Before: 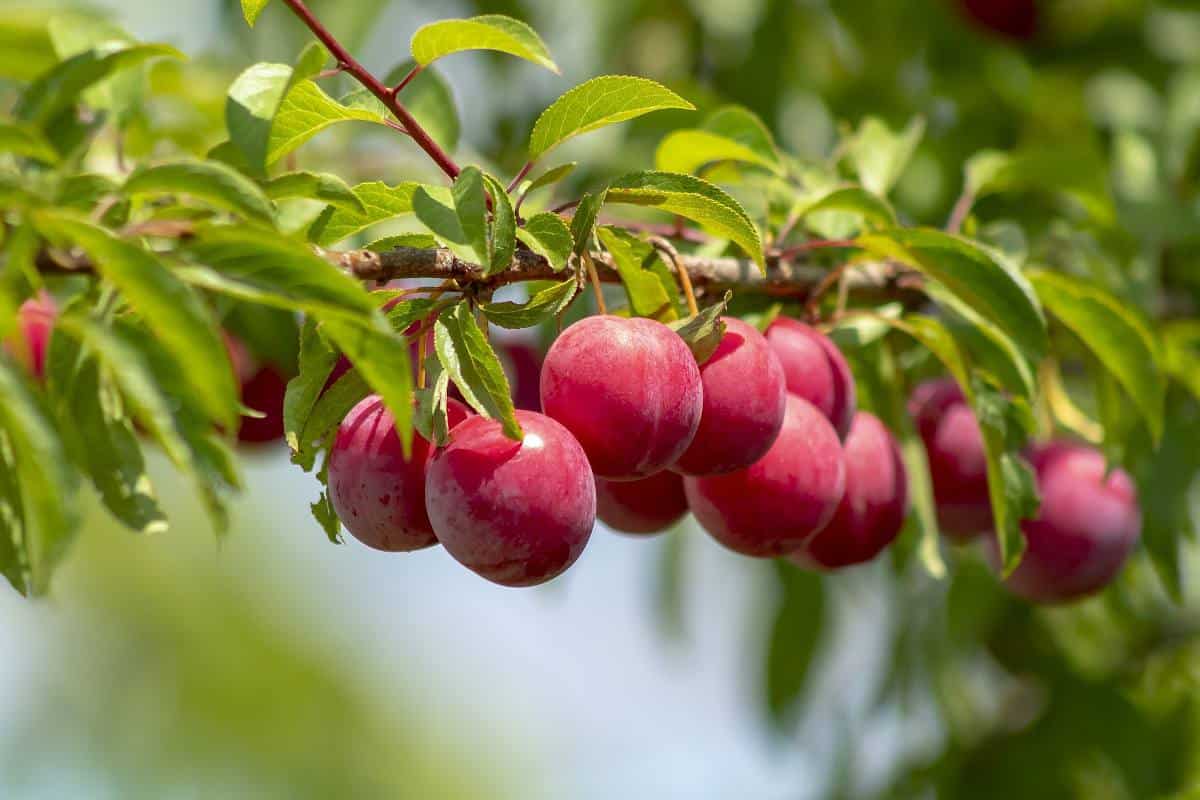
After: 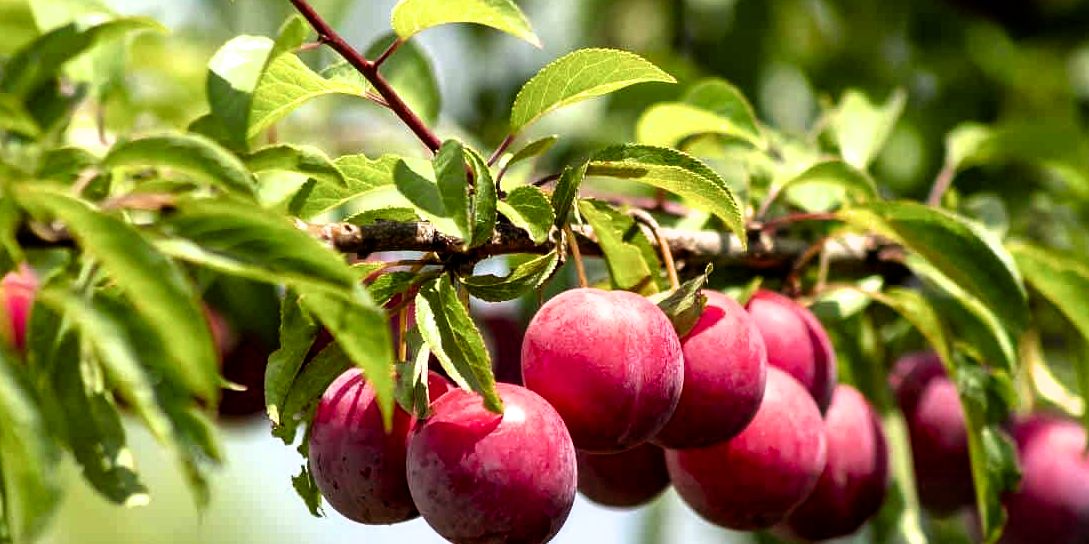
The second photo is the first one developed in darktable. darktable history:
filmic rgb: black relative exposure -8.18 EV, white relative exposure 2.24 EV, hardness 7.18, latitude 85.9%, contrast 1.705, highlights saturation mix -3.53%, shadows ↔ highlights balance -2.79%
crop: left 1.614%, top 3.449%, right 7.616%, bottom 28.452%
contrast brightness saturation: contrast 0.037, saturation 0.159
